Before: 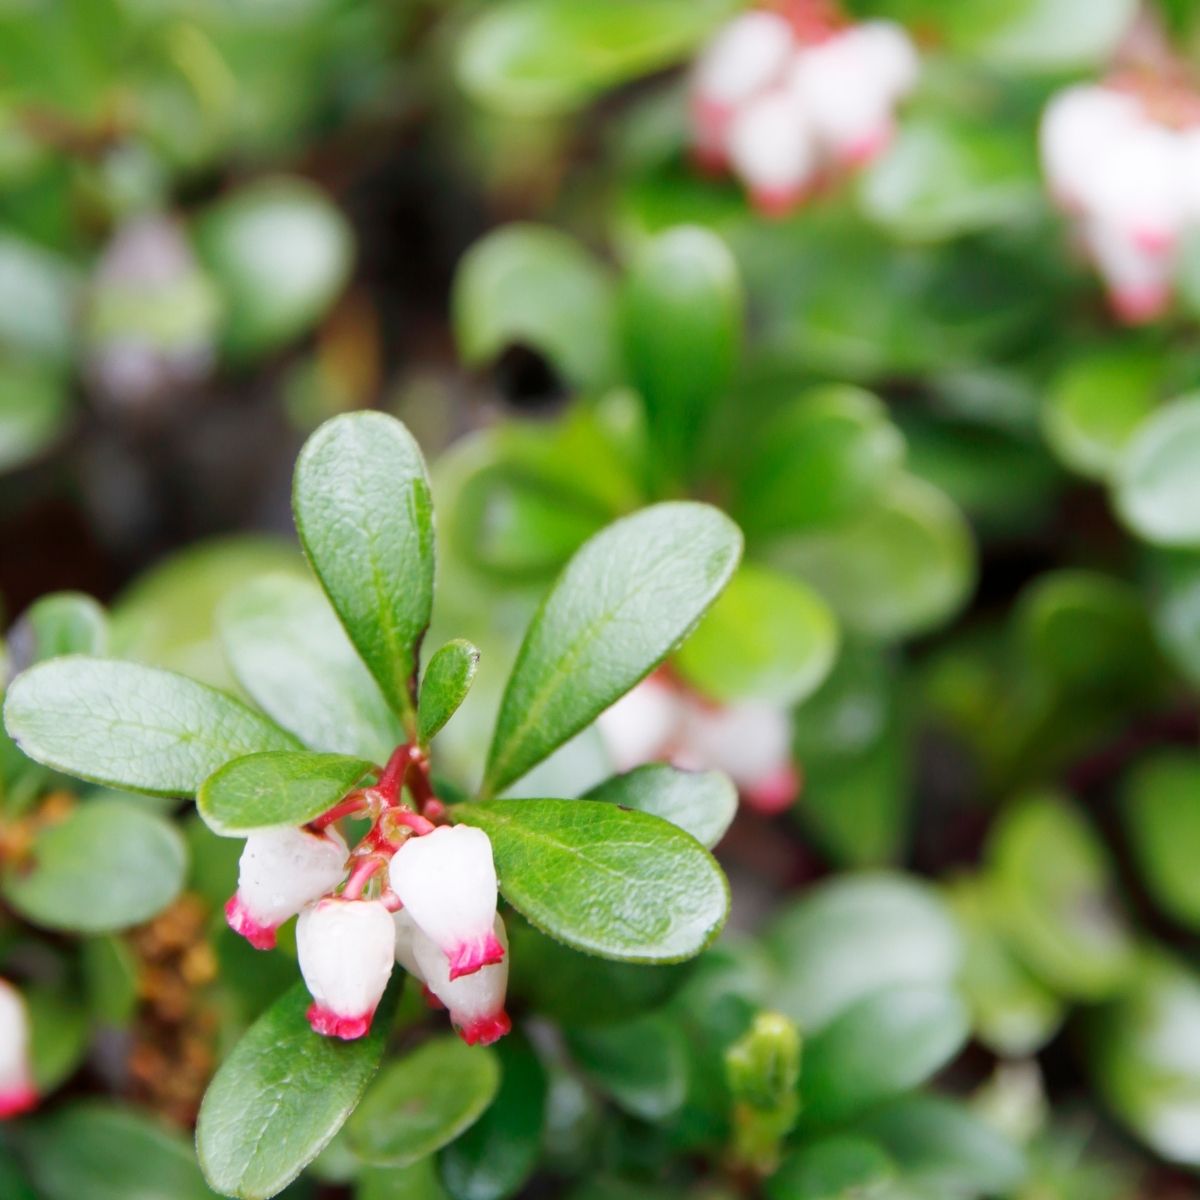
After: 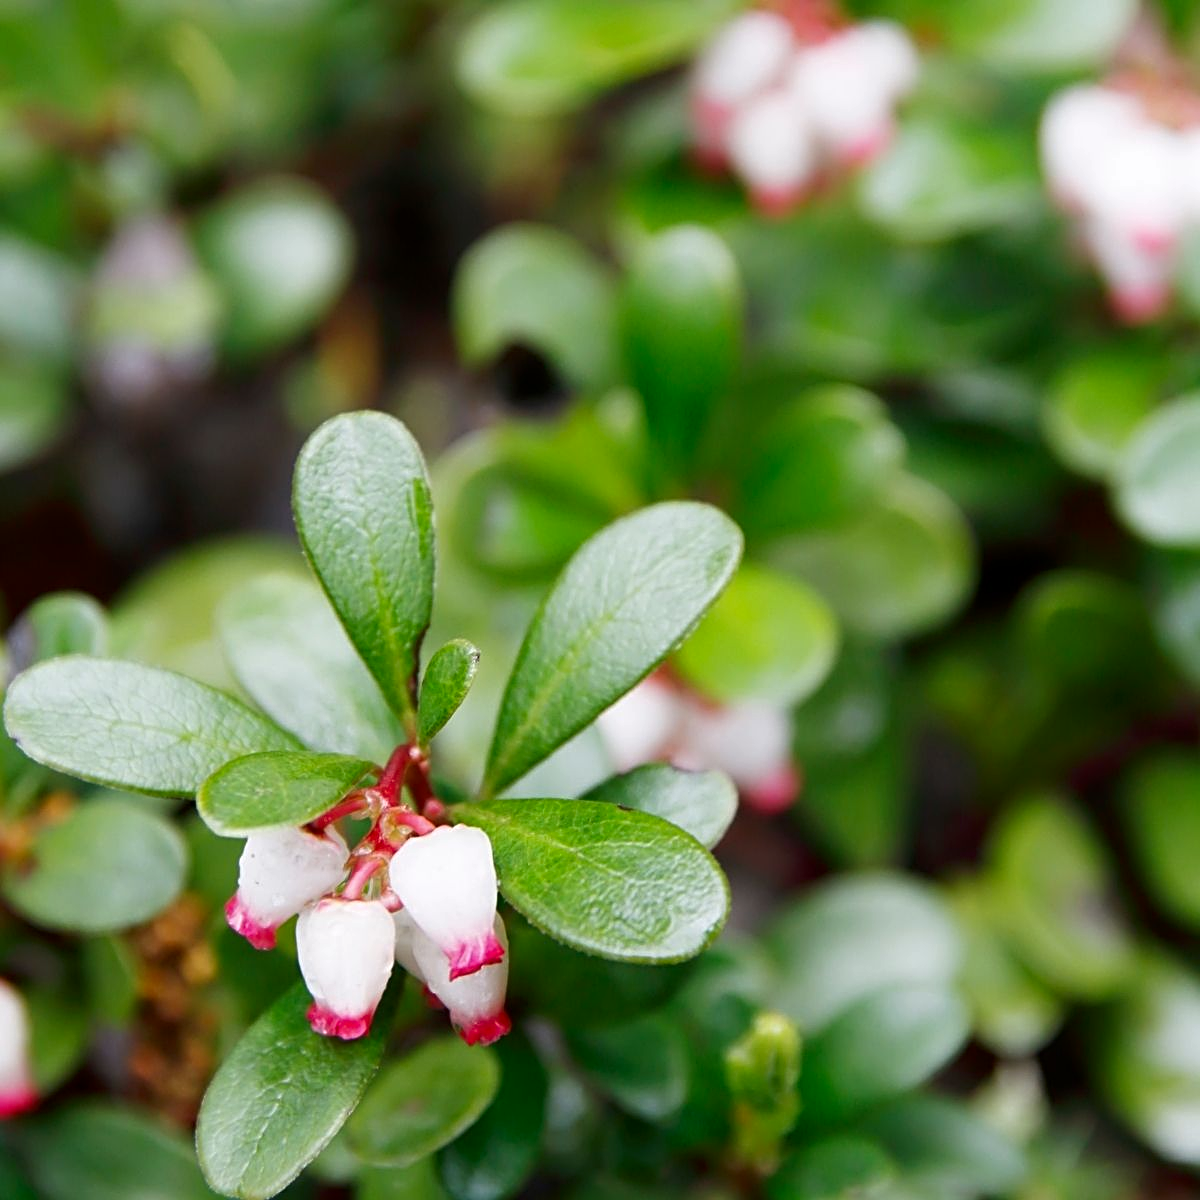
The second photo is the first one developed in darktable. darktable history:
sharpen: radius 2.786
tone equalizer: on, module defaults
contrast brightness saturation: brightness -0.095
